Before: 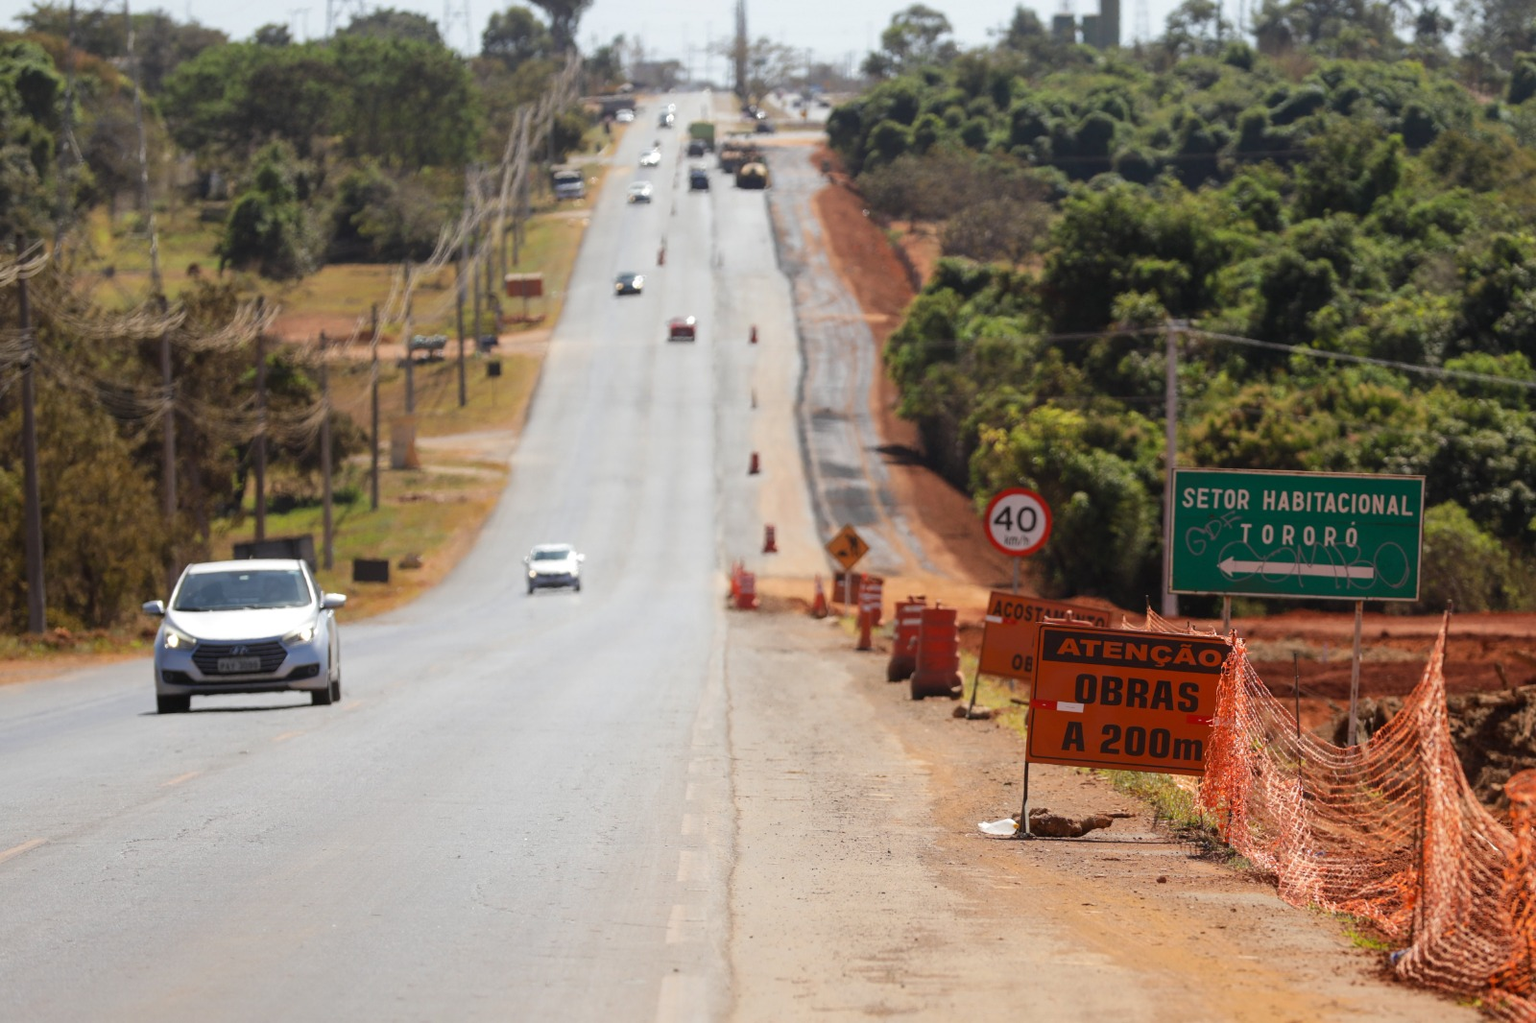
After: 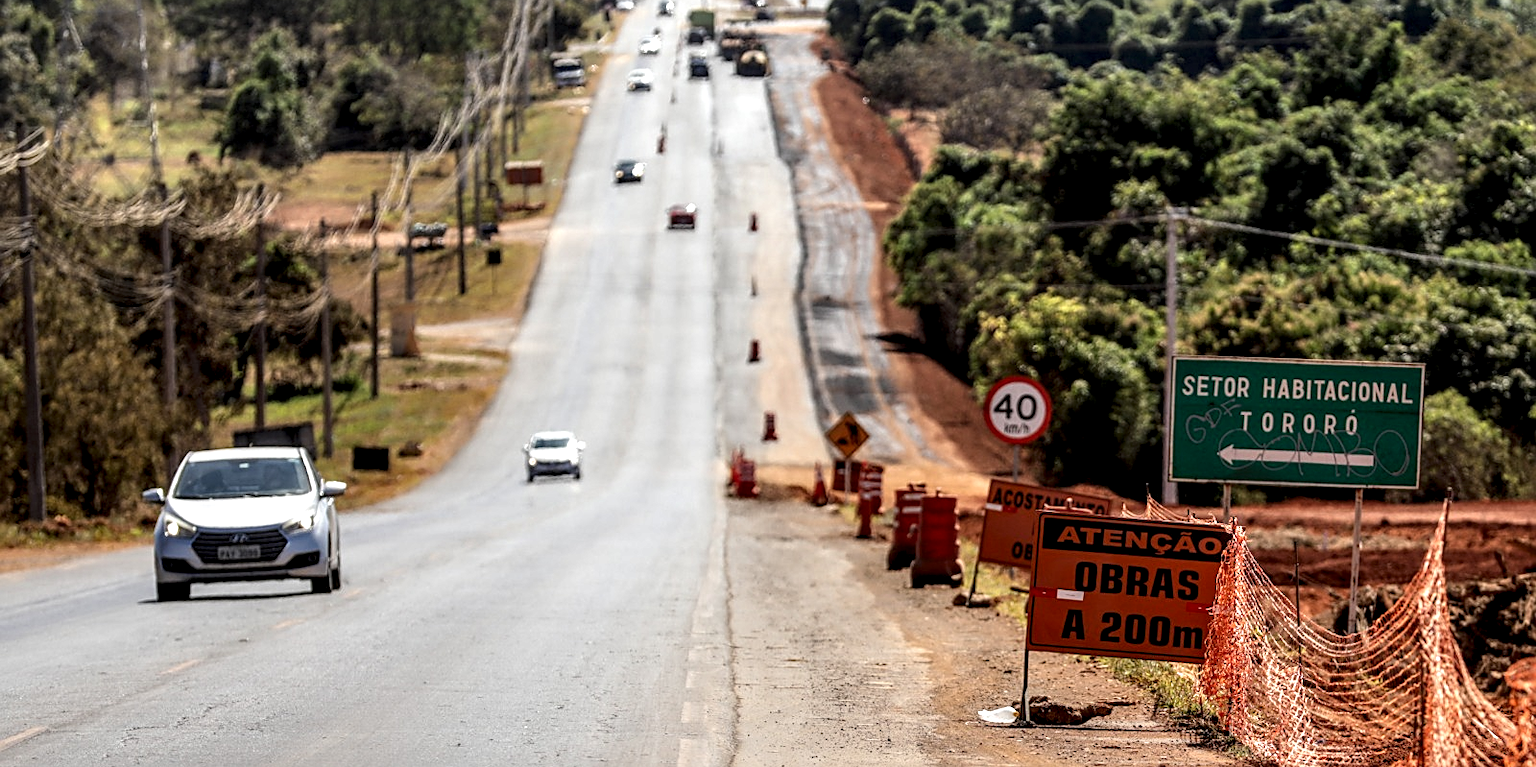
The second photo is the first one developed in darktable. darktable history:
sharpen: on, module defaults
crop: top 11.038%, bottom 13.962%
local contrast: highlights 20%, detail 197%
